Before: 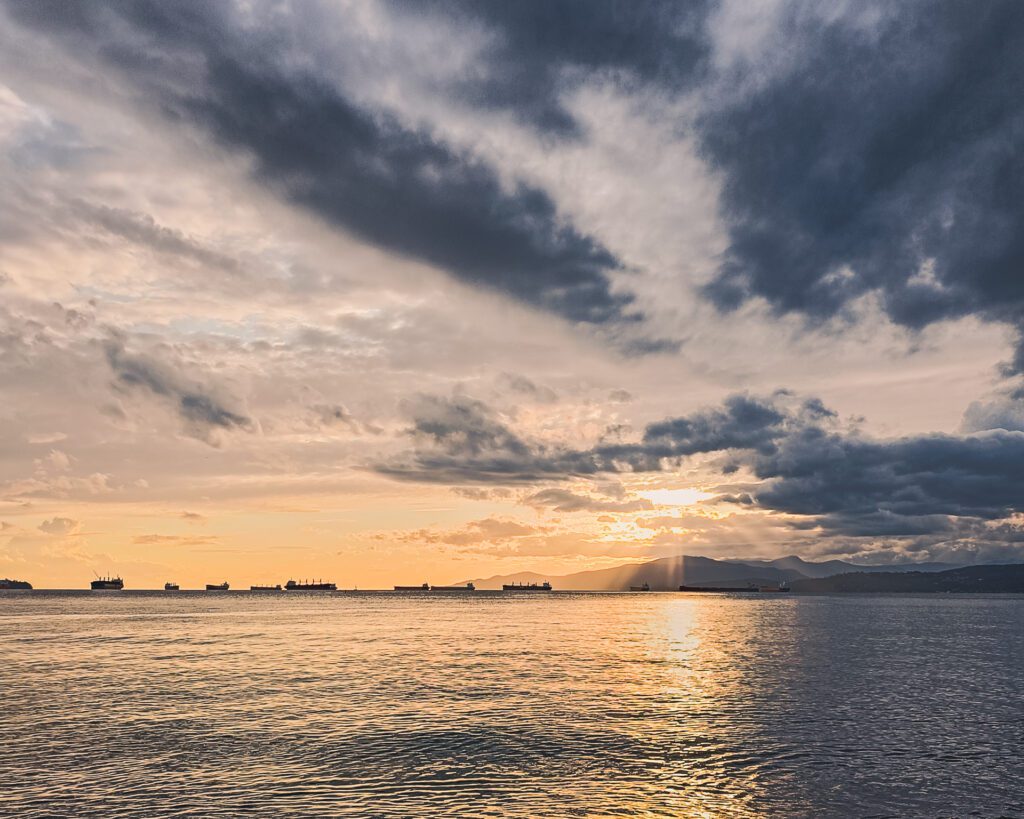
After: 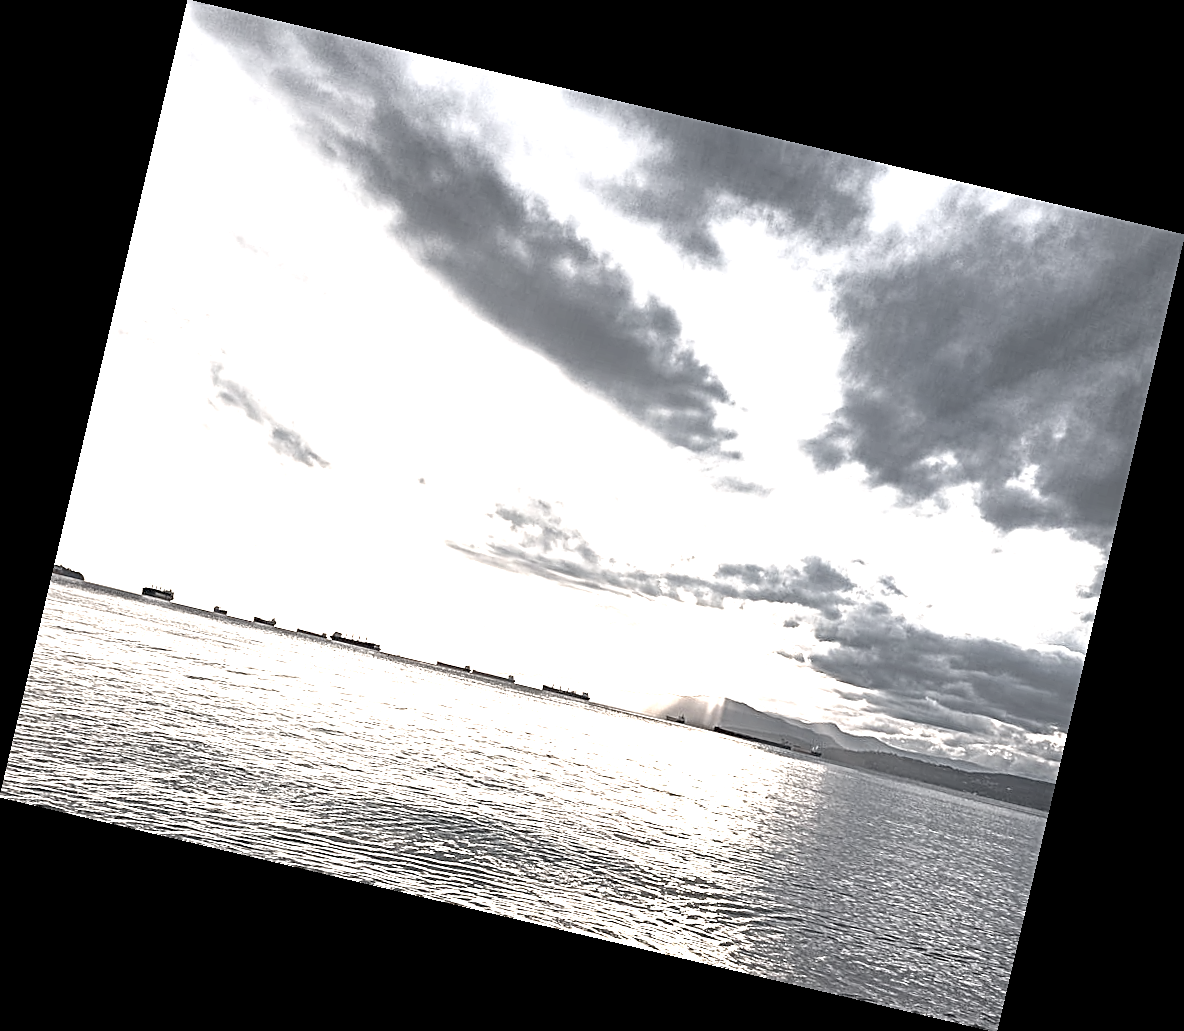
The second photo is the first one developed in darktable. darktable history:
haze removal: compatibility mode true, adaptive false
sharpen: on, module defaults
rotate and perspective: rotation 13.27°, automatic cropping off
exposure: exposure 2.003 EV, compensate highlight preservation false
color correction: saturation 0.2
